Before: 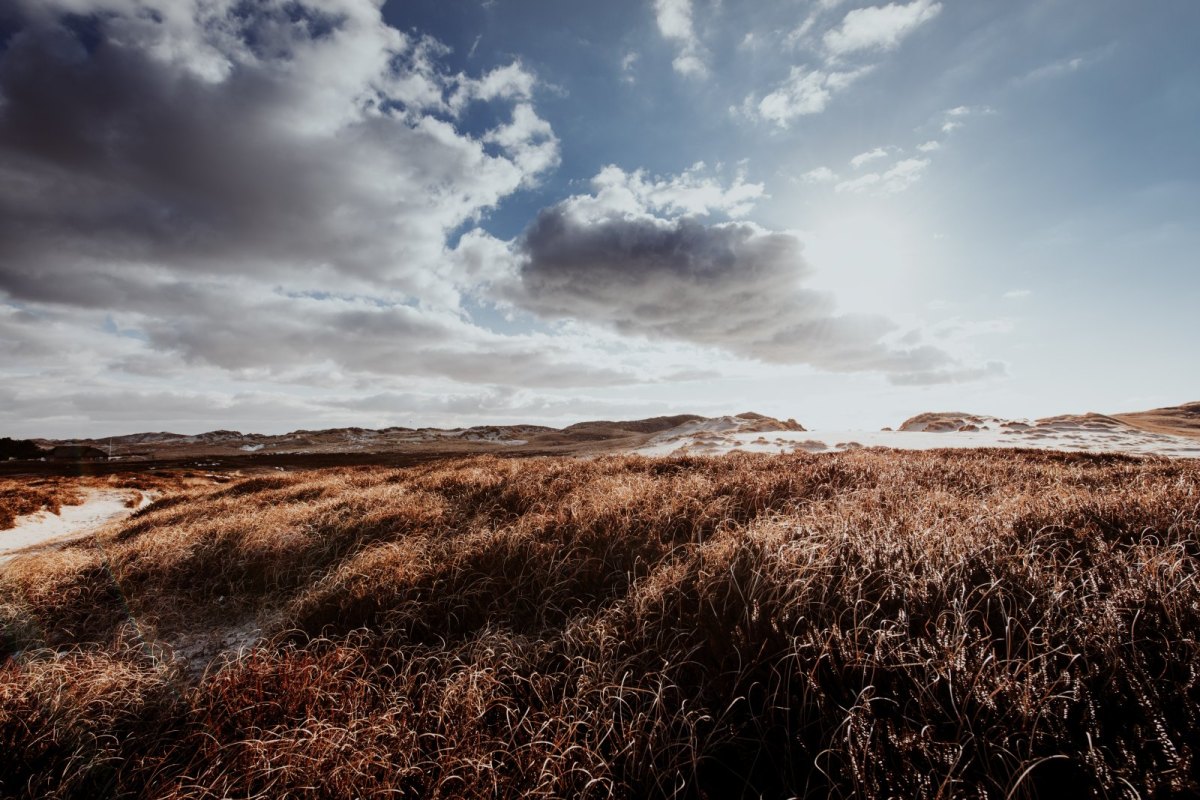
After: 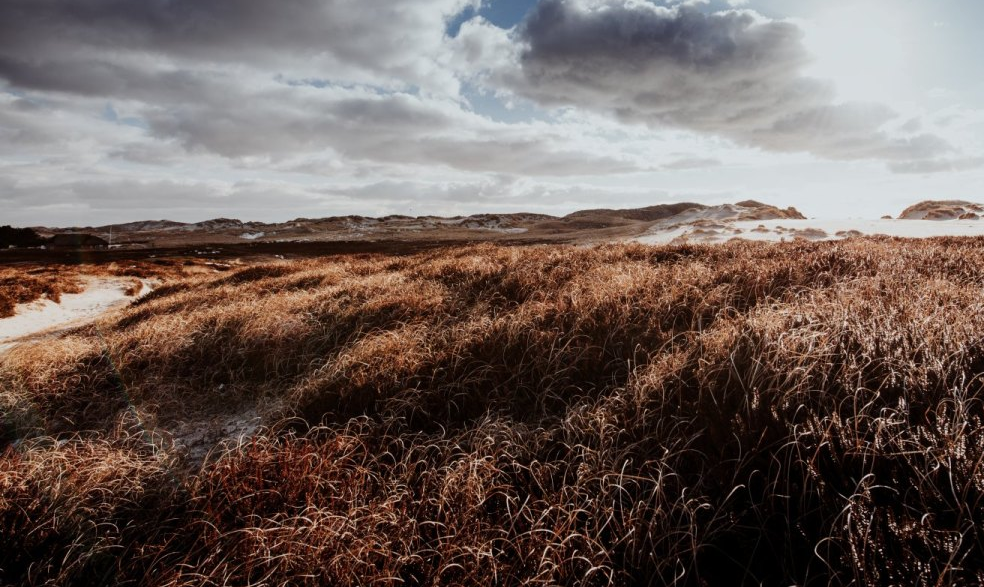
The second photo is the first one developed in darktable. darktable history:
shadows and highlights: shadows 4.1, highlights -17.6, soften with gaussian
crop: top 26.531%, right 17.959%
